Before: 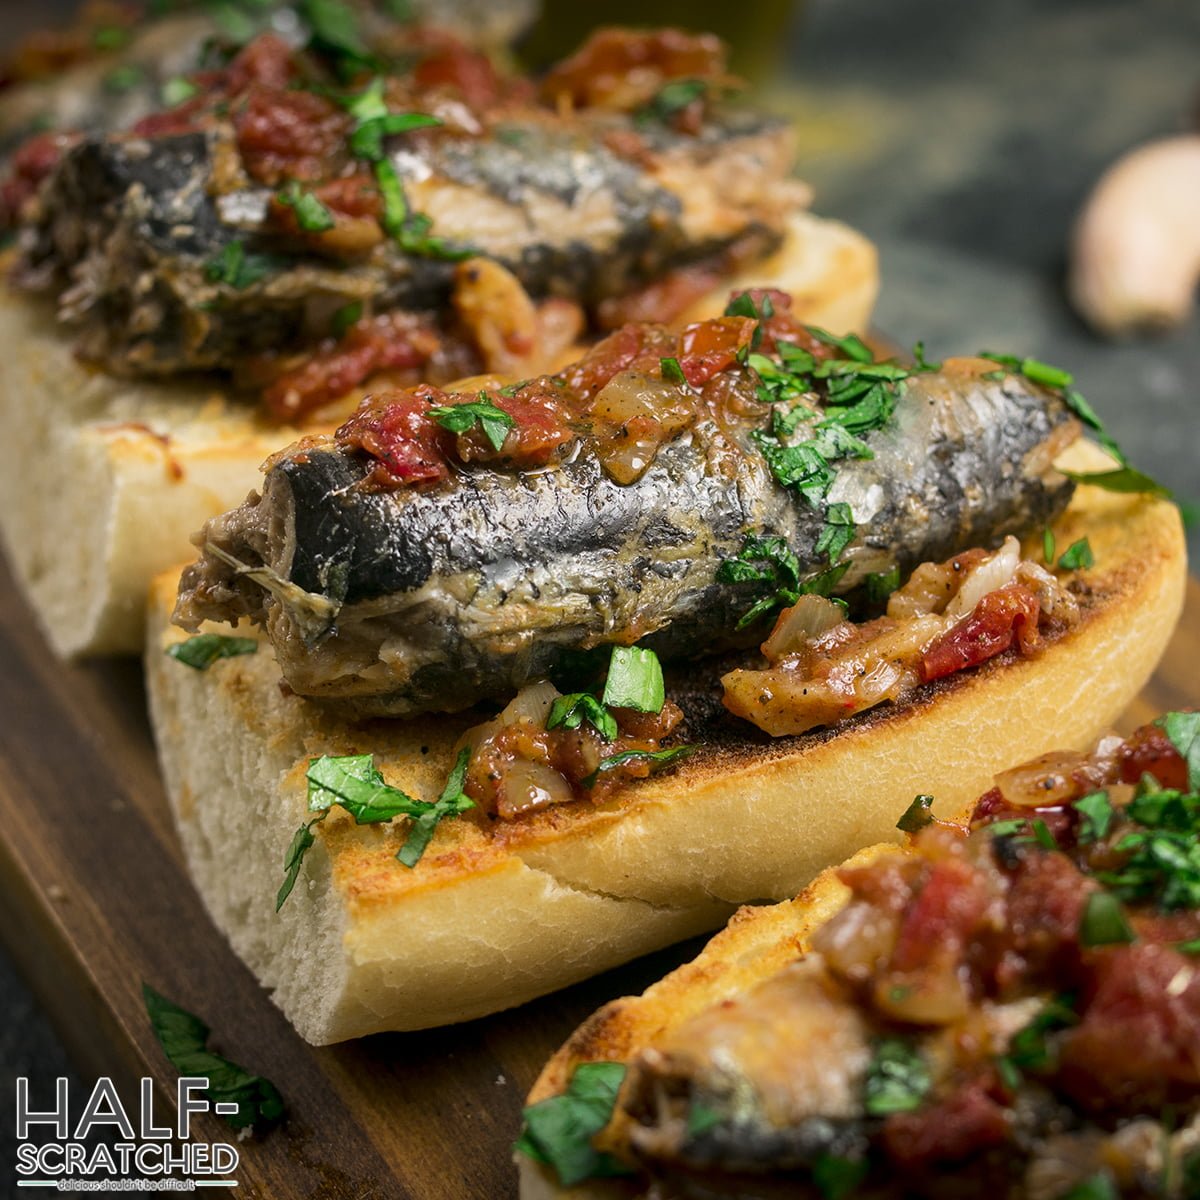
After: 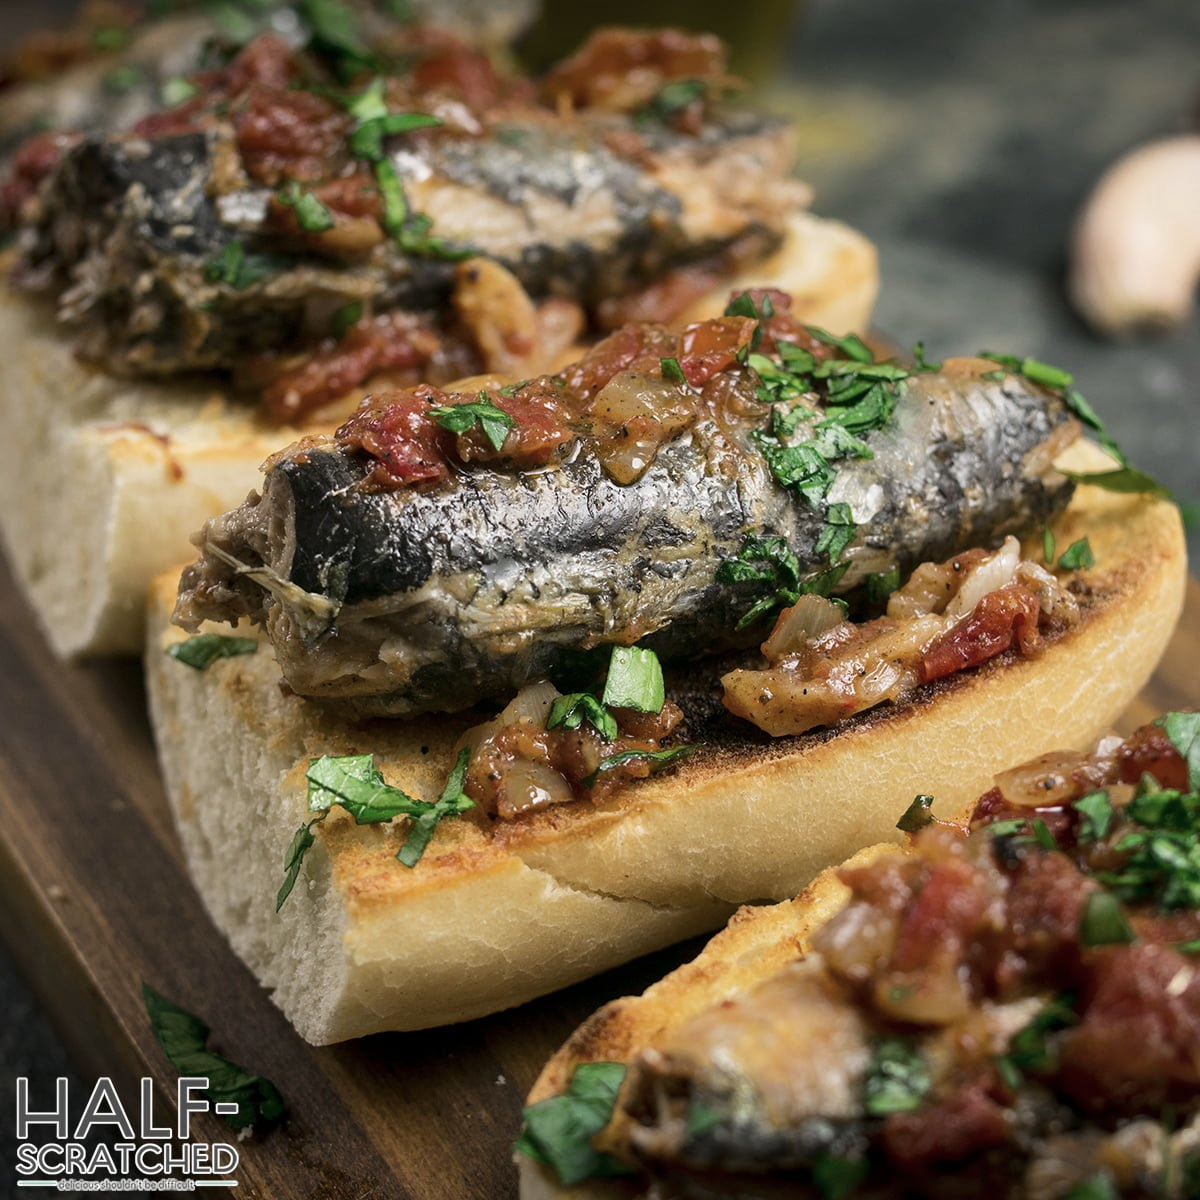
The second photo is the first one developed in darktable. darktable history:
shadows and highlights: shadows 25, highlights -48, soften with gaussian
contrast brightness saturation: contrast 0.06, brightness -0.01, saturation -0.23
